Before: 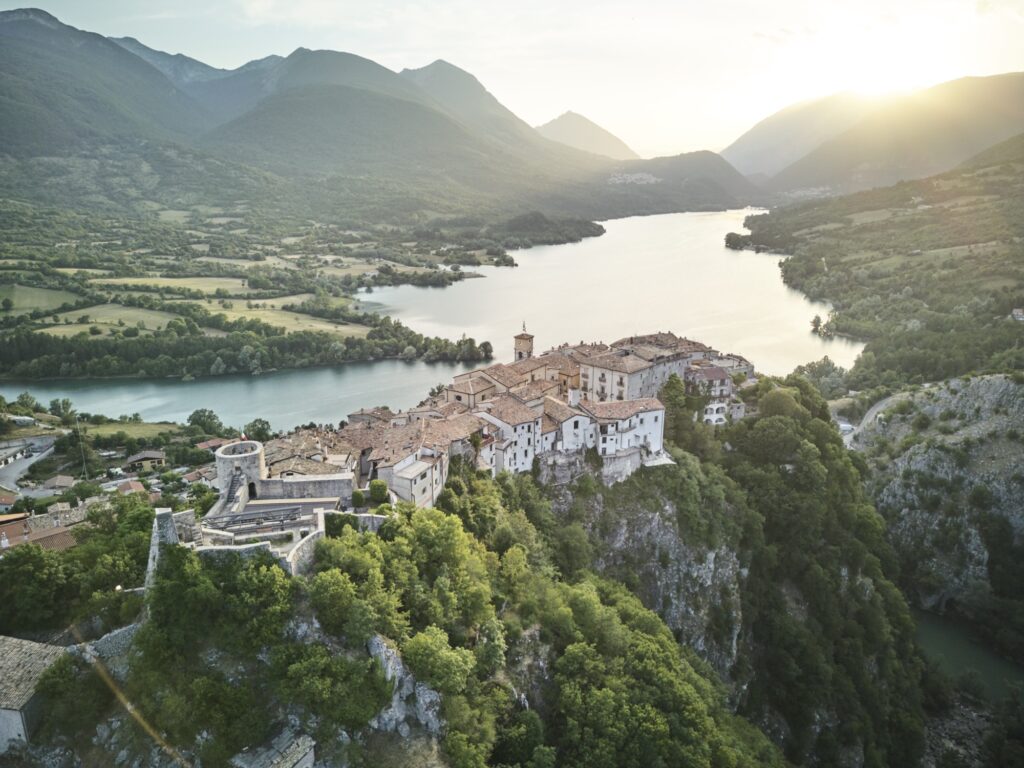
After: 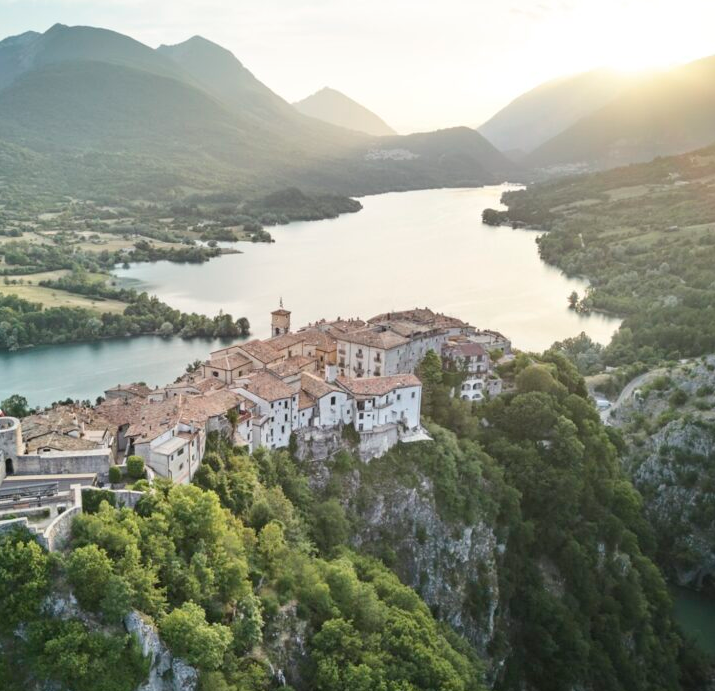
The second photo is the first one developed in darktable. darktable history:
crop and rotate: left 23.806%, top 3.135%, right 6.32%, bottom 6.844%
